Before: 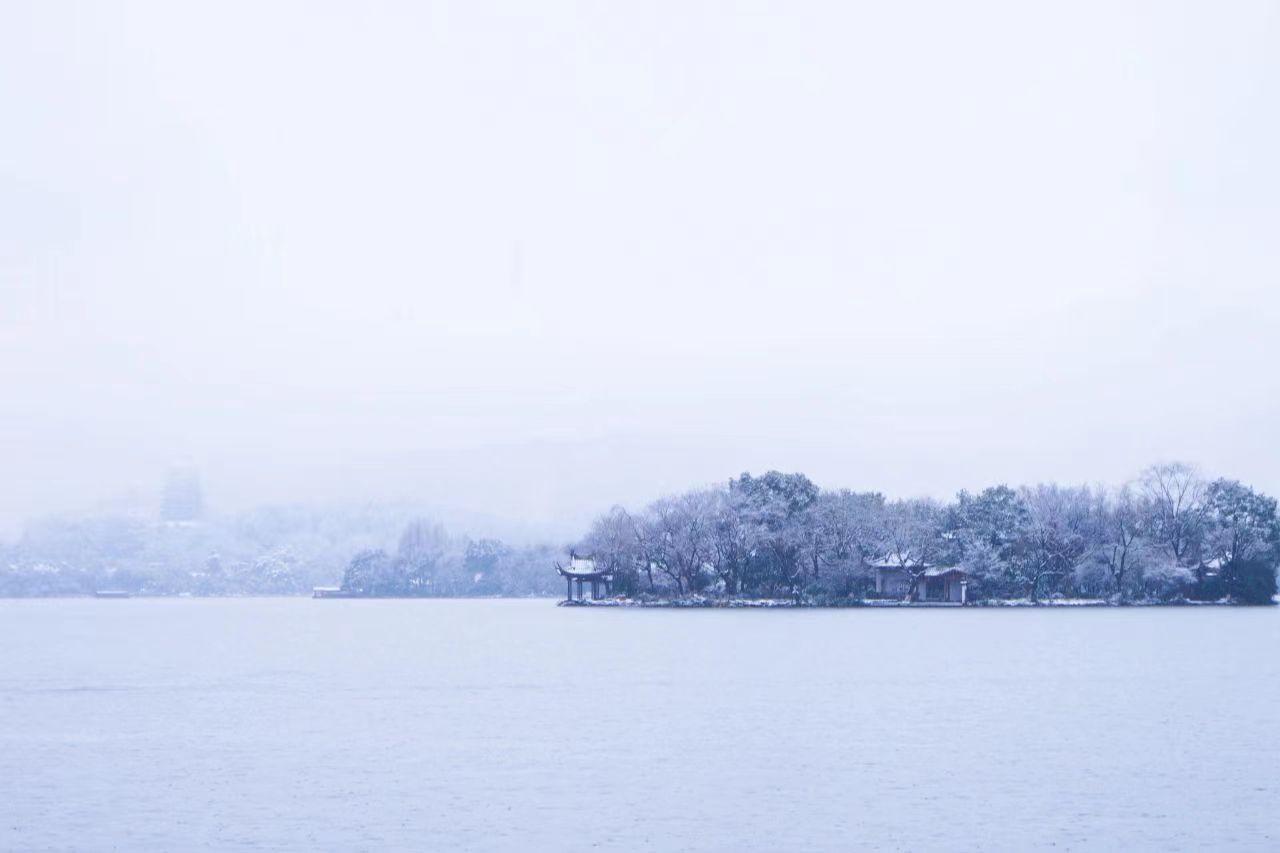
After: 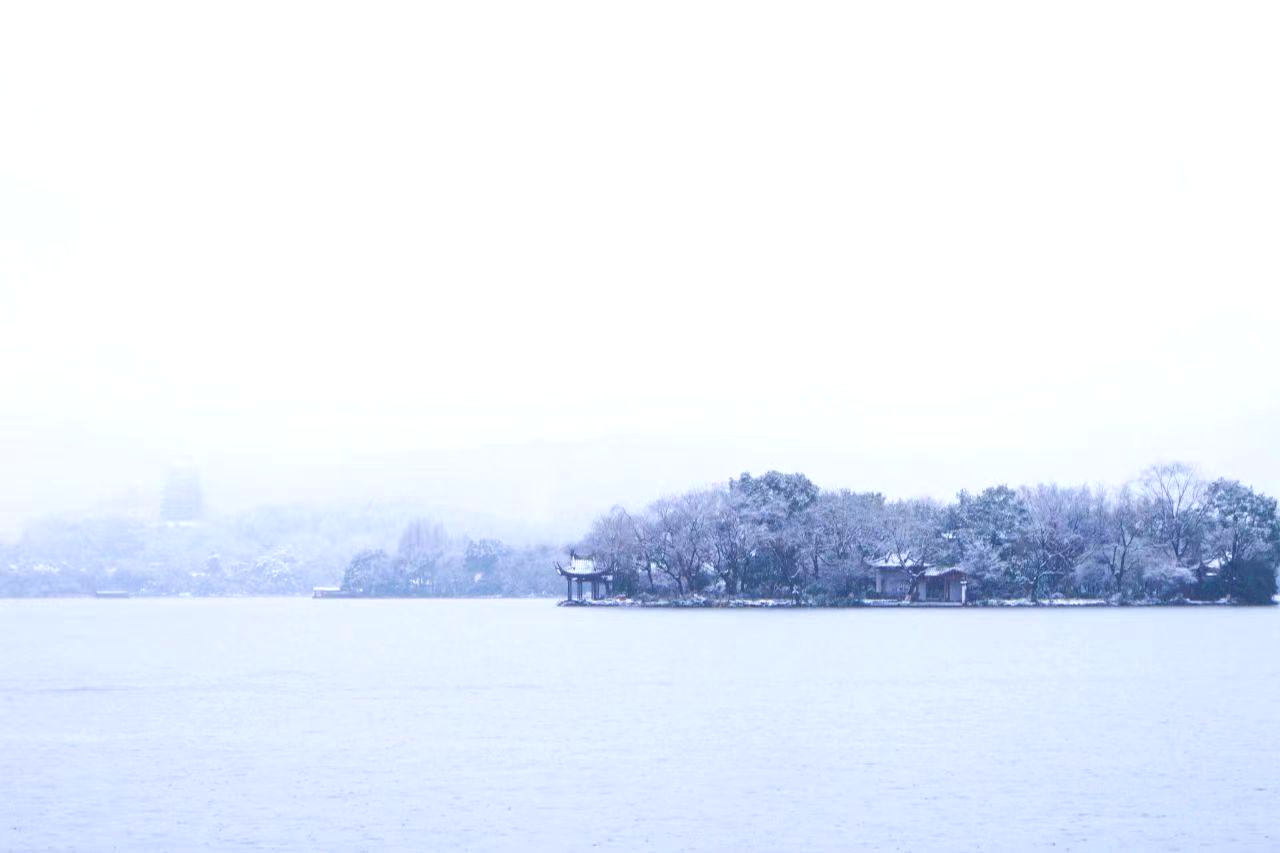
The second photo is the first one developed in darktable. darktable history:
exposure: exposure 0.296 EV, compensate exposure bias true, compensate highlight preservation false
